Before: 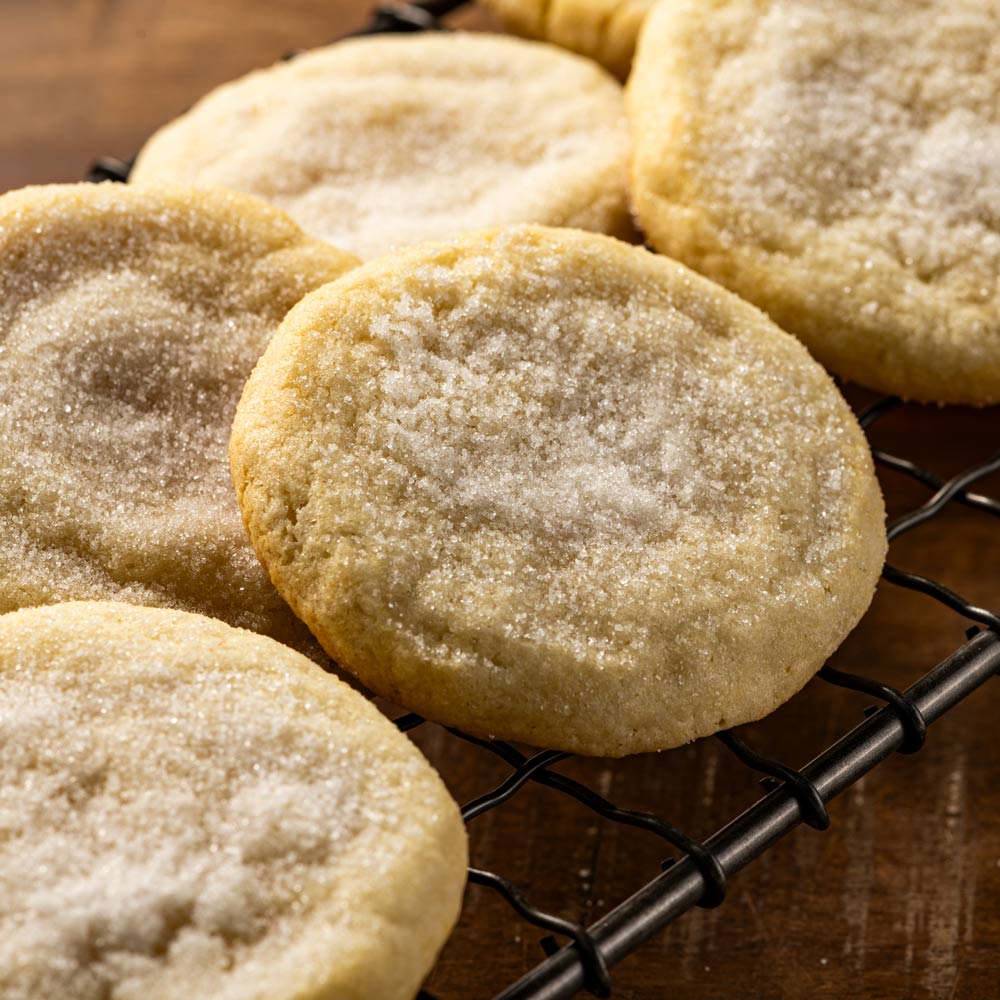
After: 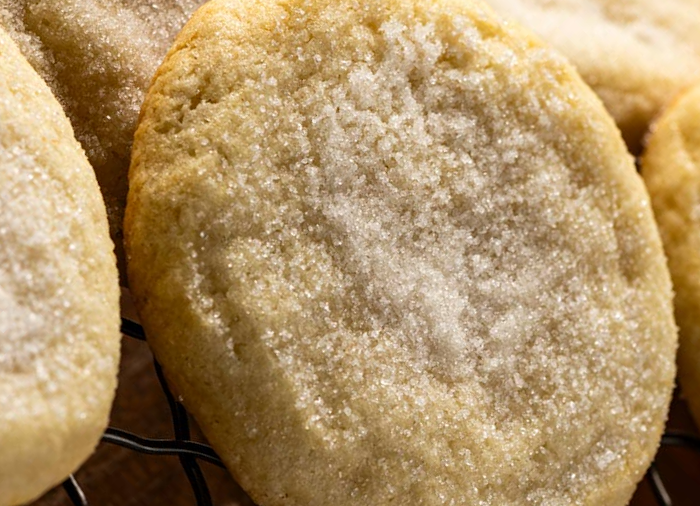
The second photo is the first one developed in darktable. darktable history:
crop and rotate: angle -45°, top 16.581%, right 0.905%, bottom 11.754%
